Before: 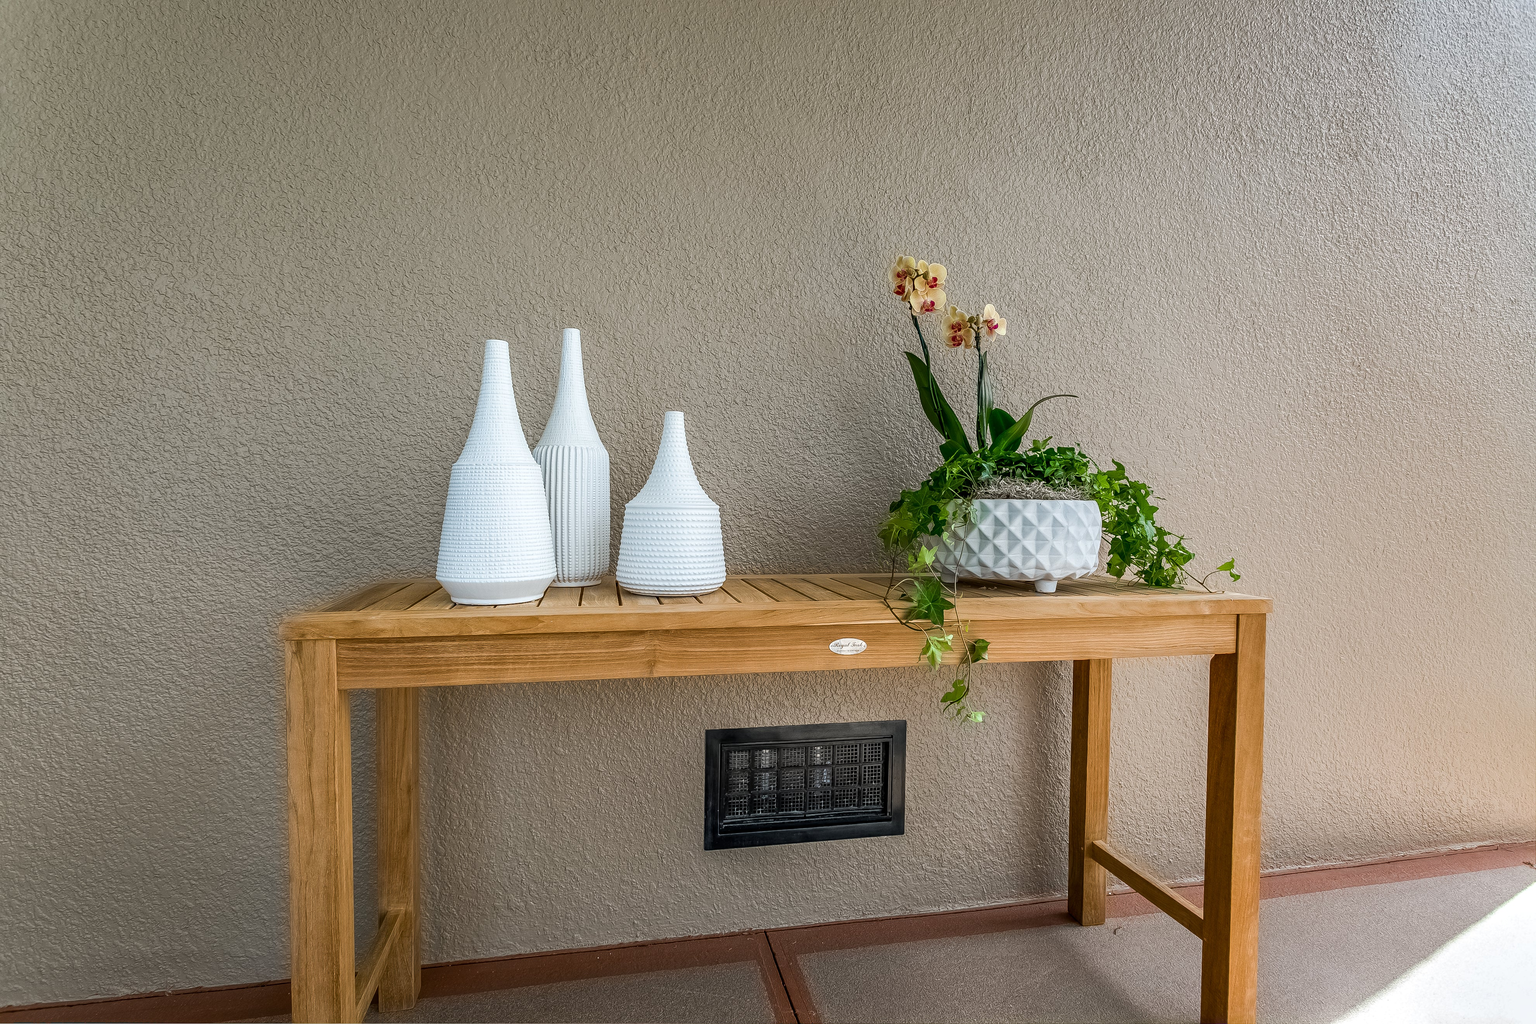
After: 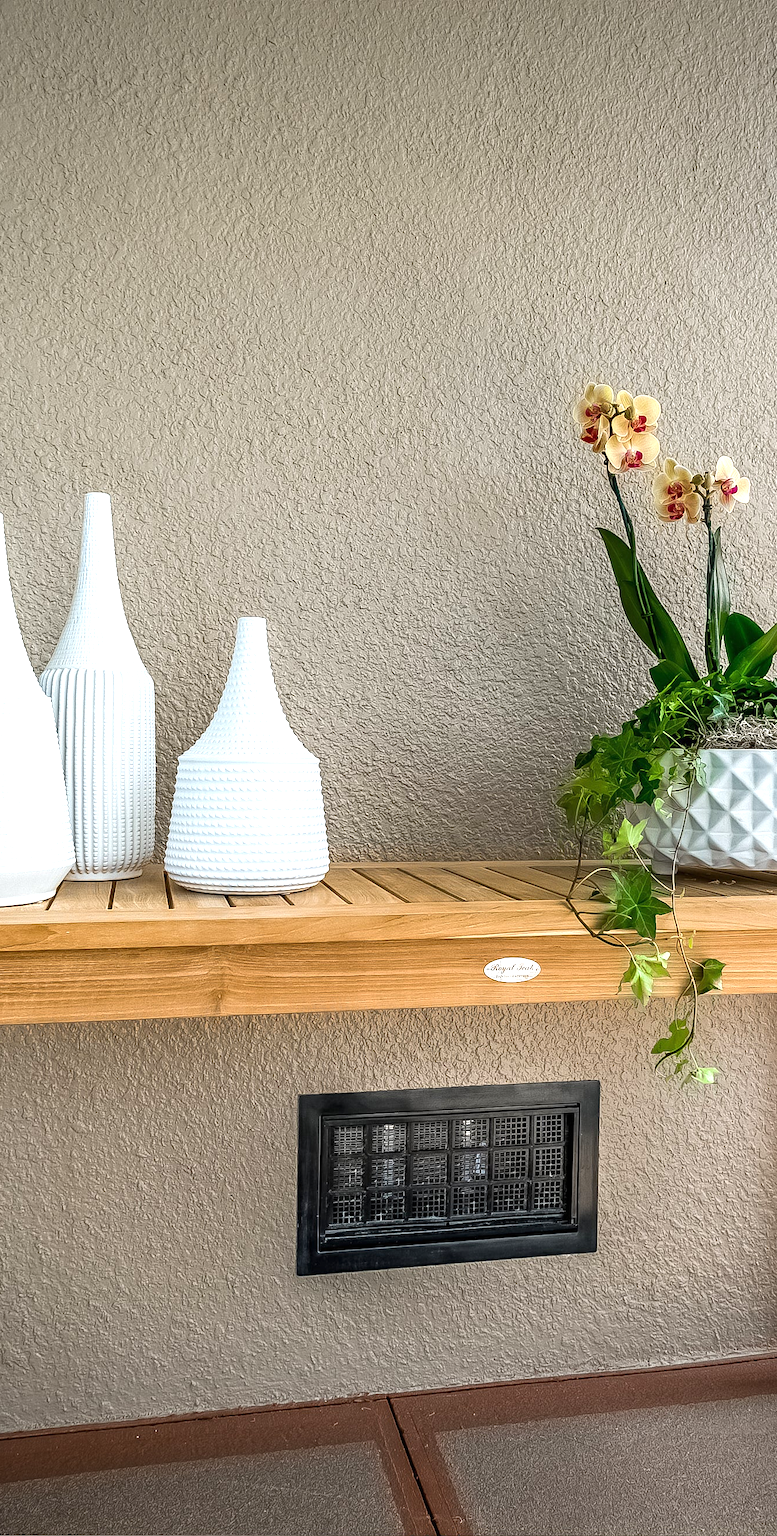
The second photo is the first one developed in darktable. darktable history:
vignetting: fall-off start 74.5%, fall-off radius 66.48%, brightness -0.579, saturation -0.255
exposure: black level correction 0, exposure 0.699 EV, compensate highlight preservation false
crop: left 32.989%, right 33.259%
